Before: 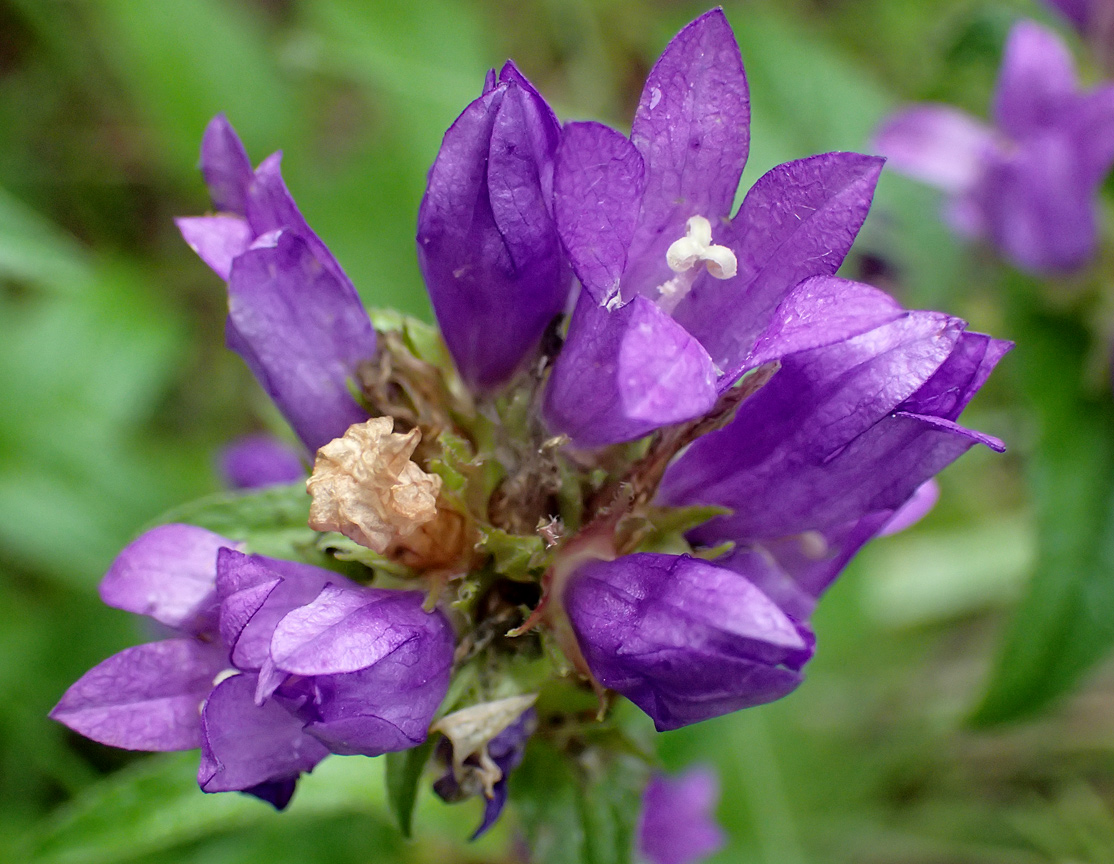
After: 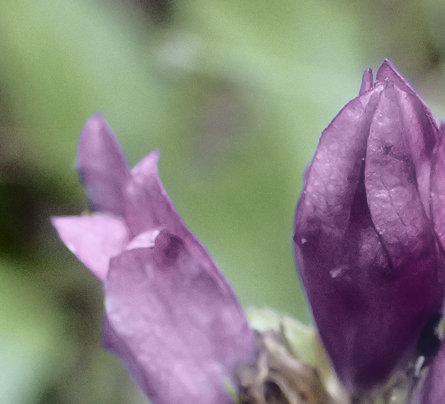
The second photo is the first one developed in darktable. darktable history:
tone curve: curves: ch0 [(0, 0.032) (0.078, 0.052) (0.236, 0.168) (0.43, 0.472) (0.508, 0.566) (0.66, 0.754) (0.79, 0.883) (0.994, 0.974)]; ch1 [(0, 0) (0.161, 0.092) (0.35, 0.33) (0.379, 0.401) (0.456, 0.456) (0.508, 0.501) (0.547, 0.531) (0.573, 0.563) (0.625, 0.602) (0.718, 0.734) (1, 1)]; ch2 [(0, 0) (0.369, 0.427) (0.44, 0.434) (0.502, 0.501) (0.54, 0.537) (0.586, 0.59) (0.621, 0.604) (1, 1)], color space Lab, independent channels, preserve colors none
crop and rotate: left 11.074%, top 0.086%, right 48.978%, bottom 53.133%
haze removal: strength -0.892, distance 0.226, compatibility mode true, adaptive false
contrast brightness saturation: contrast 0.114, saturation -0.158
